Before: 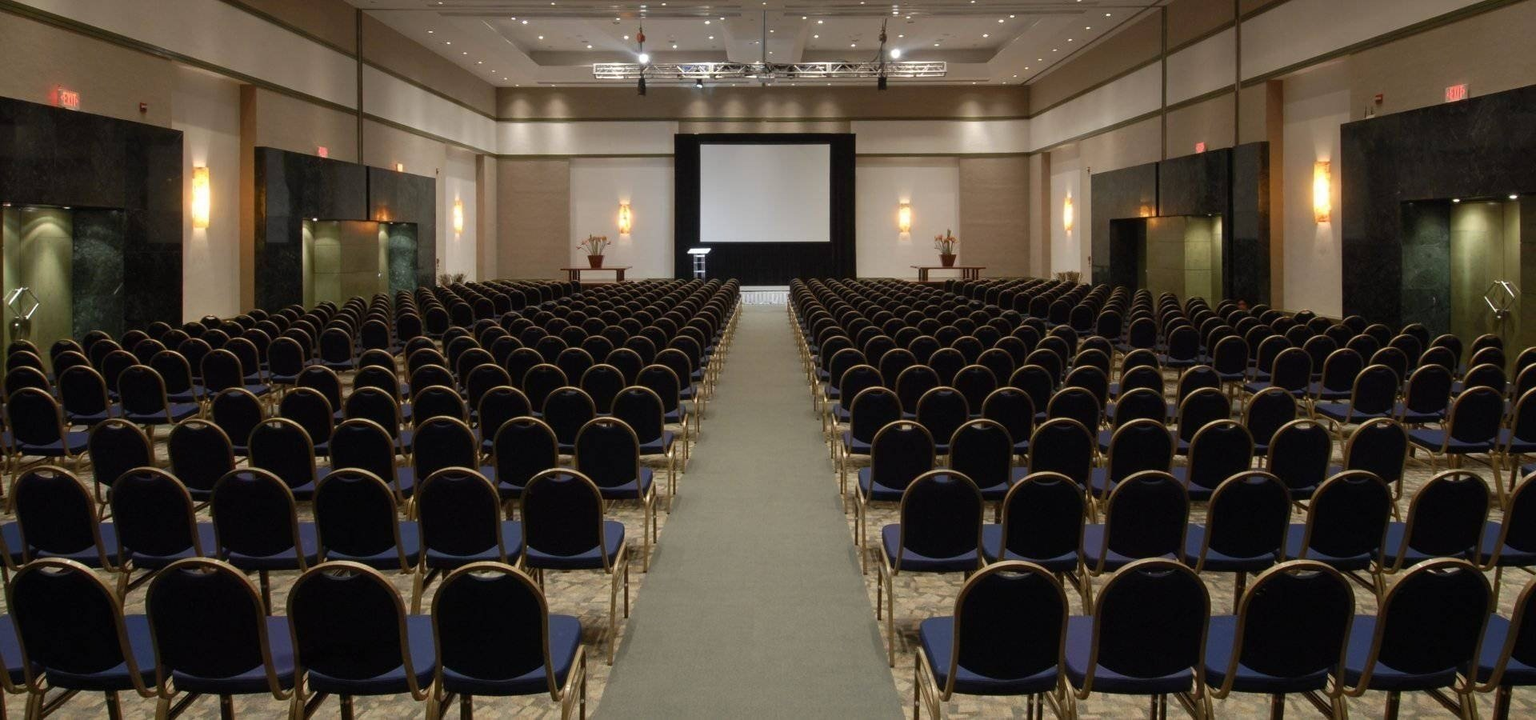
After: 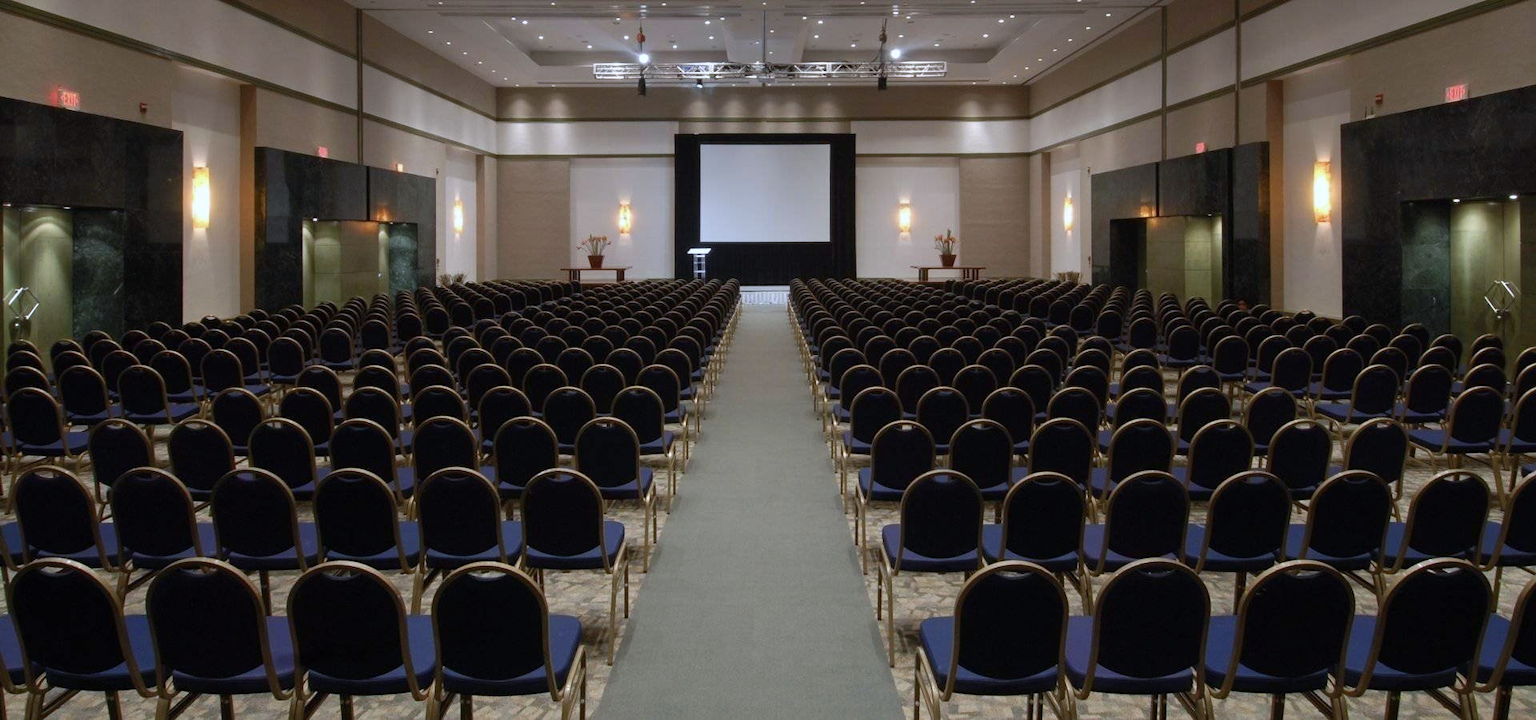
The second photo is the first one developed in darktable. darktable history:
white balance: red 0.967, blue 1.049
color calibration: illuminant as shot in camera, x 0.358, y 0.373, temperature 4628.91 K
